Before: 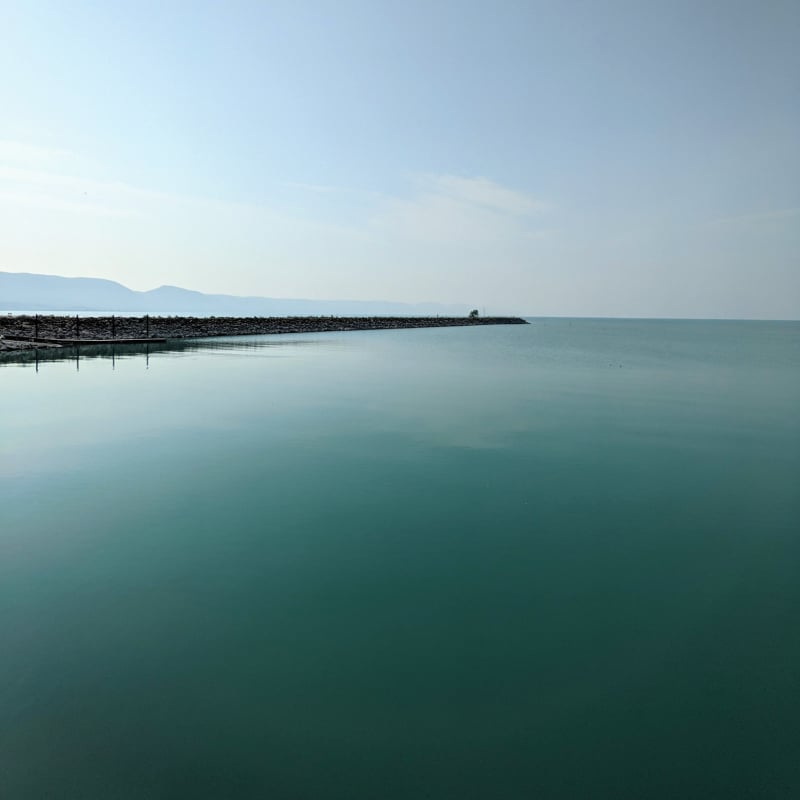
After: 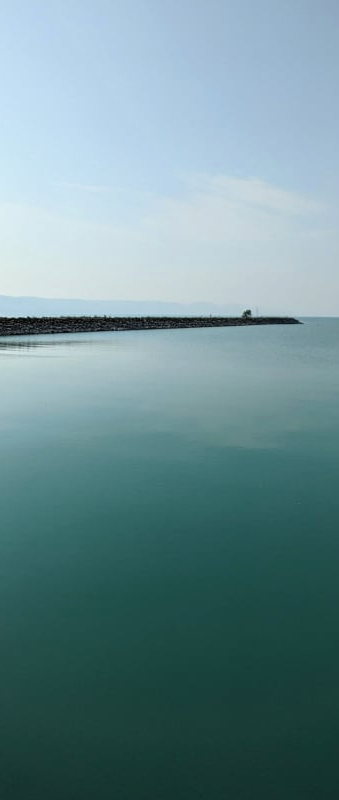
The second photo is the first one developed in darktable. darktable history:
crop: left 28.398%, right 29.201%
tone equalizer: mask exposure compensation -0.486 EV
